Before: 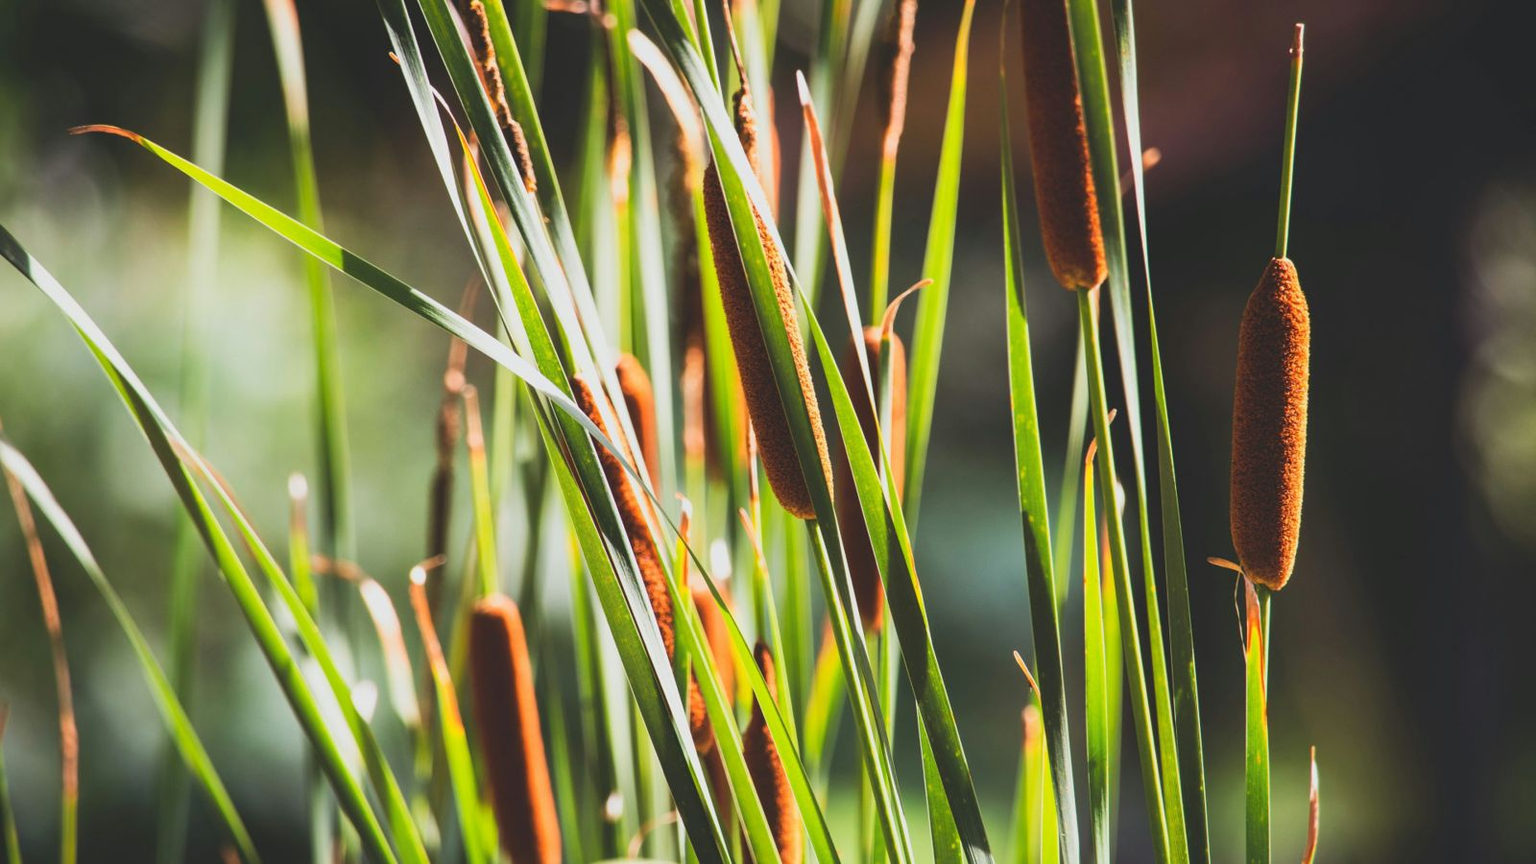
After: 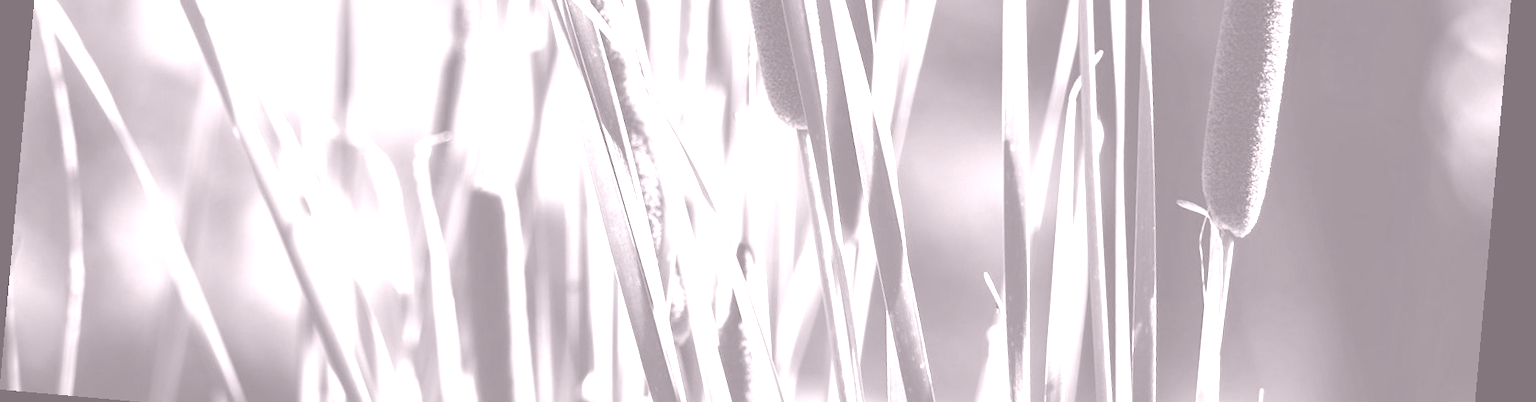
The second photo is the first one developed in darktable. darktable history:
color balance rgb: perceptual saturation grading › global saturation 20%, perceptual saturation grading › highlights -25%, perceptual saturation grading › shadows 50%
rotate and perspective: rotation 5.12°, automatic cropping off
crop: top 45.551%, bottom 12.262%
colorize: hue 25.2°, saturation 83%, source mix 82%, lightness 79%, version 1
